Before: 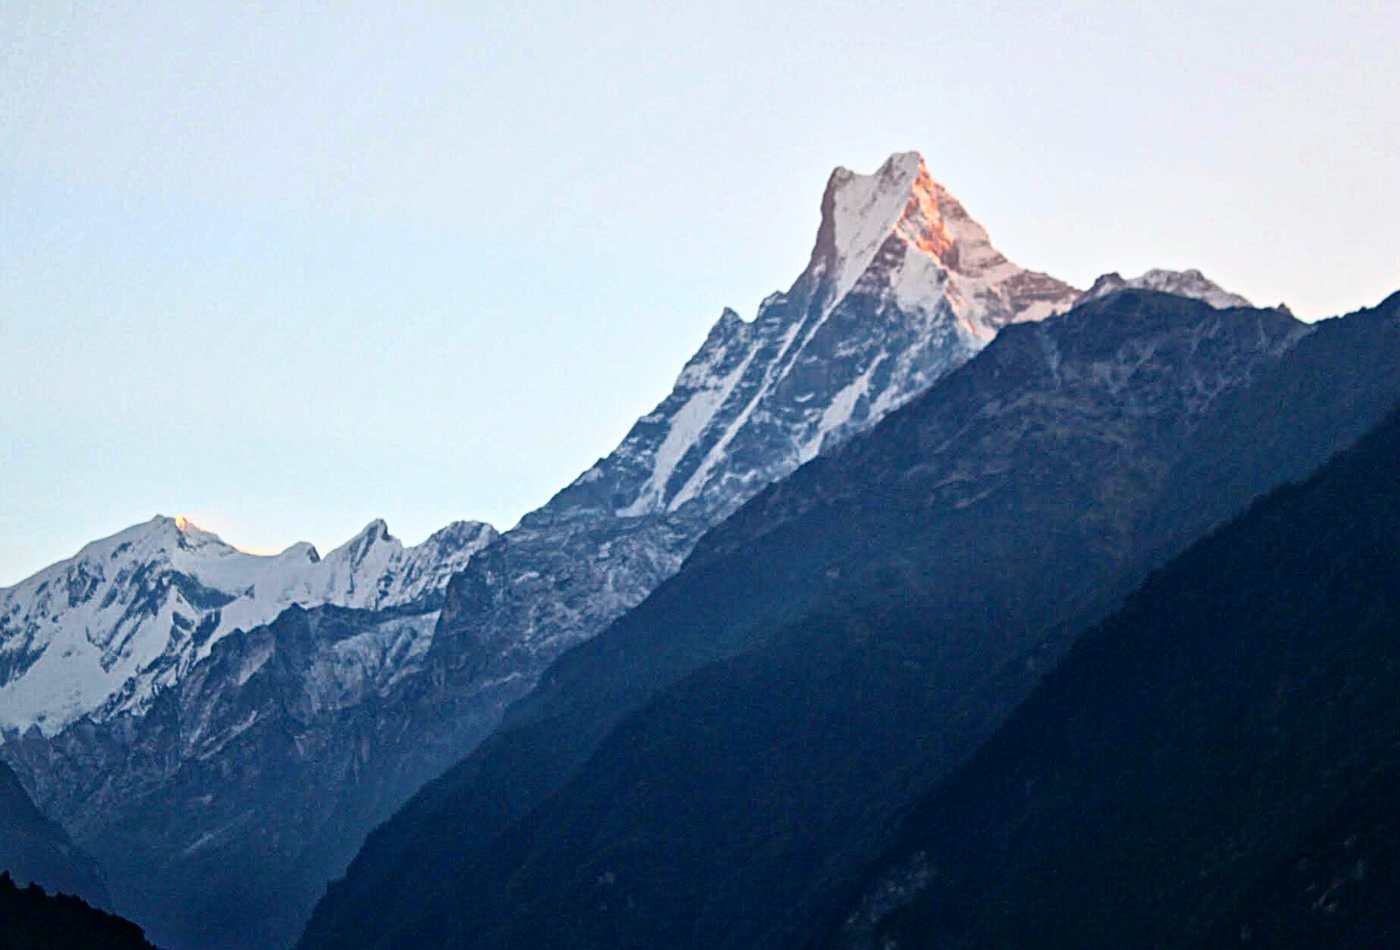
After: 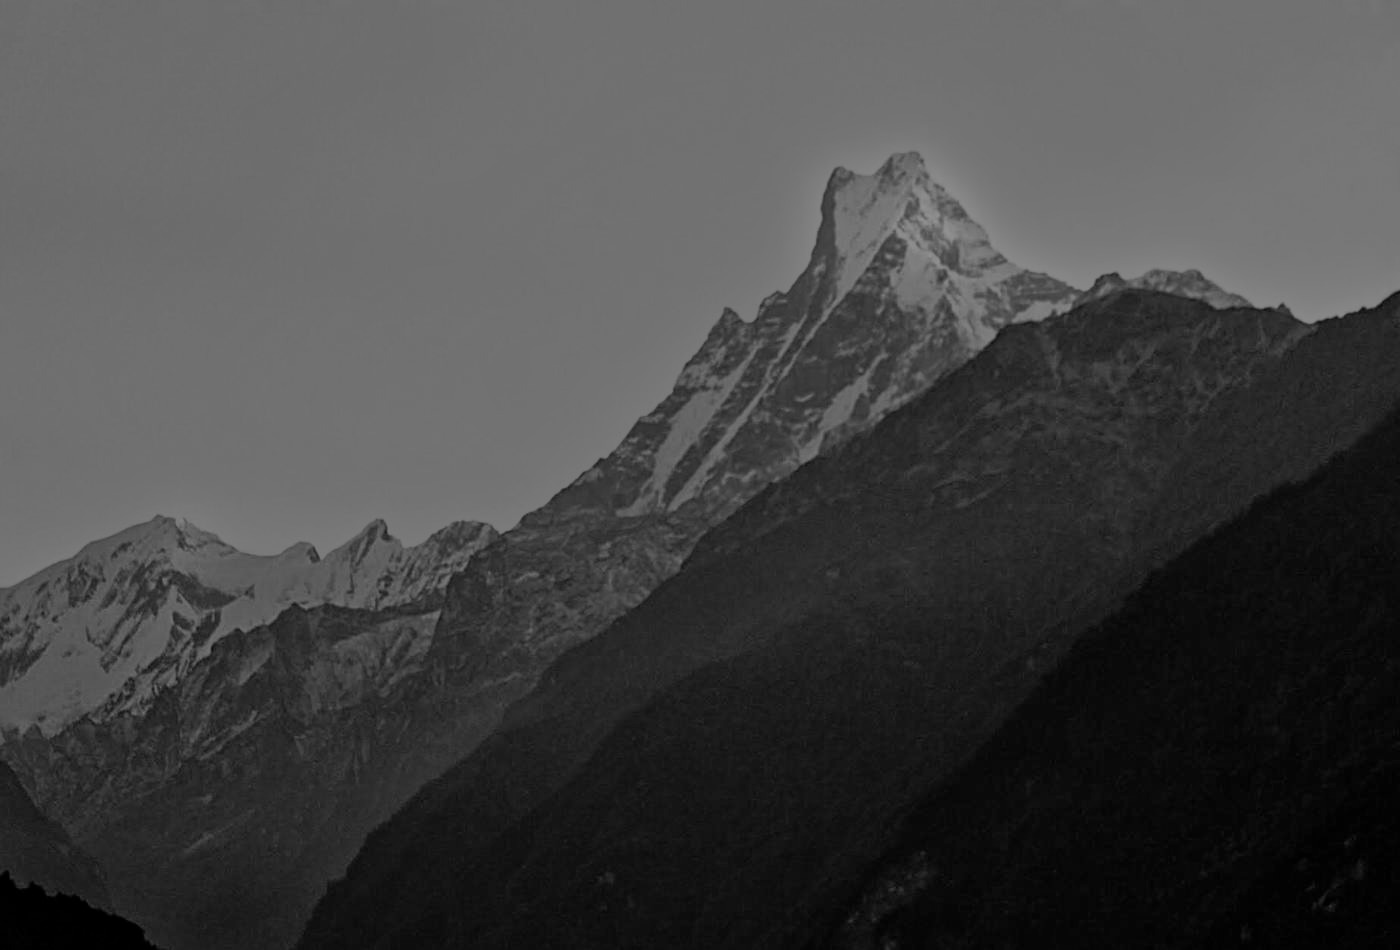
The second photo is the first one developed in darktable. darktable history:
white balance: red 0.766, blue 1.537
monochrome: a 26.22, b 42.67, size 0.8
tone curve: curves: ch0 [(0.024, 0) (0.075, 0.034) (0.145, 0.098) (0.257, 0.259) (0.408, 0.45) (0.611, 0.64) (0.81, 0.857) (1, 1)]; ch1 [(0, 0) (0.287, 0.198) (0.501, 0.506) (0.56, 0.57) (0.712, 0.777) (0.976, 0.992)]; ch2 [(0, 0) (0.5, 0.5) (0.523, 0.552) (0.59, 0.603) (0.681, 0.754) (1, 1)], color space Lab, independent channels, preserve colors none
color balance: lift [1, 1.015, 1.004, 0.985], gamma [1, 0.958, 0.971, 1.042], gain [1, 0.956, 0.977, 1.044]
